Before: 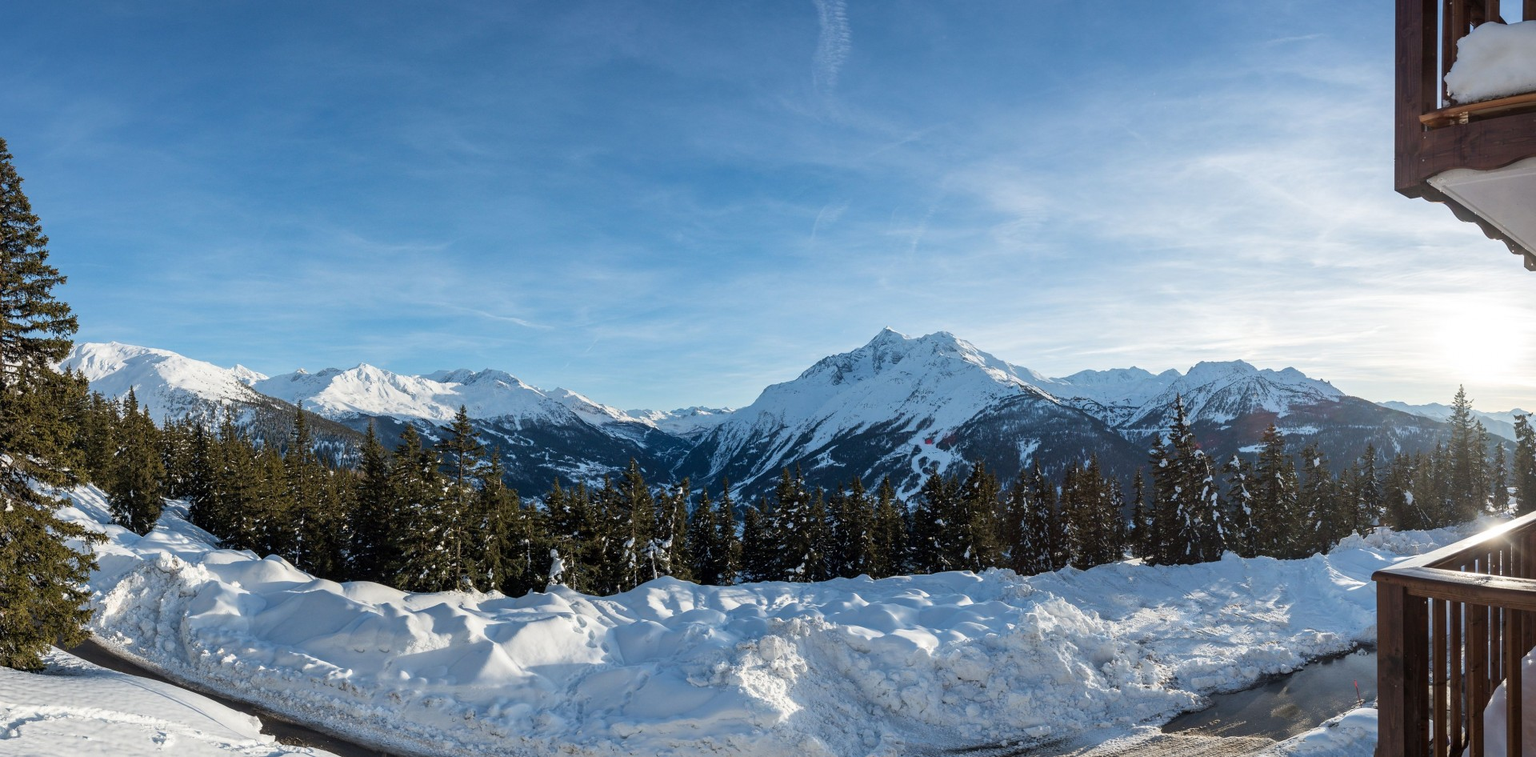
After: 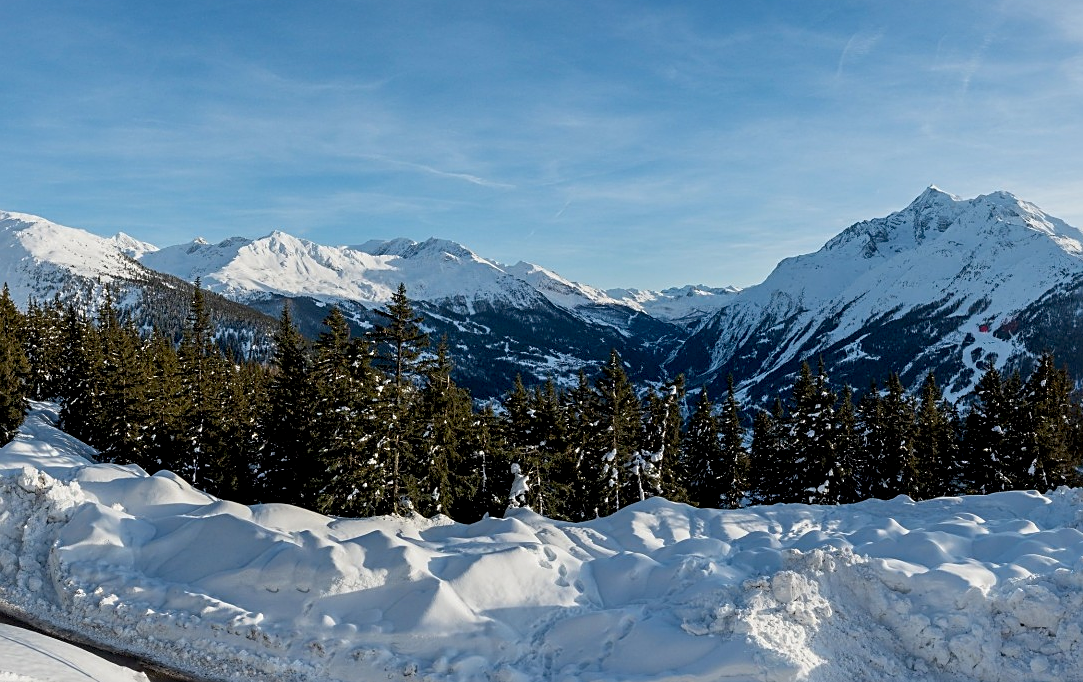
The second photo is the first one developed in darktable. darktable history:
crop: left 9.253%, top 23.581%, right 34.329%, bottom 4.224%
color balance rgb: perceptual saturation grading › global saturation 0.407%
exposure: black level correction 0.009, exposure -0.164 EV, compensate exposure bias true, compensate highlight preservation false
sharpen: on, module defaults
